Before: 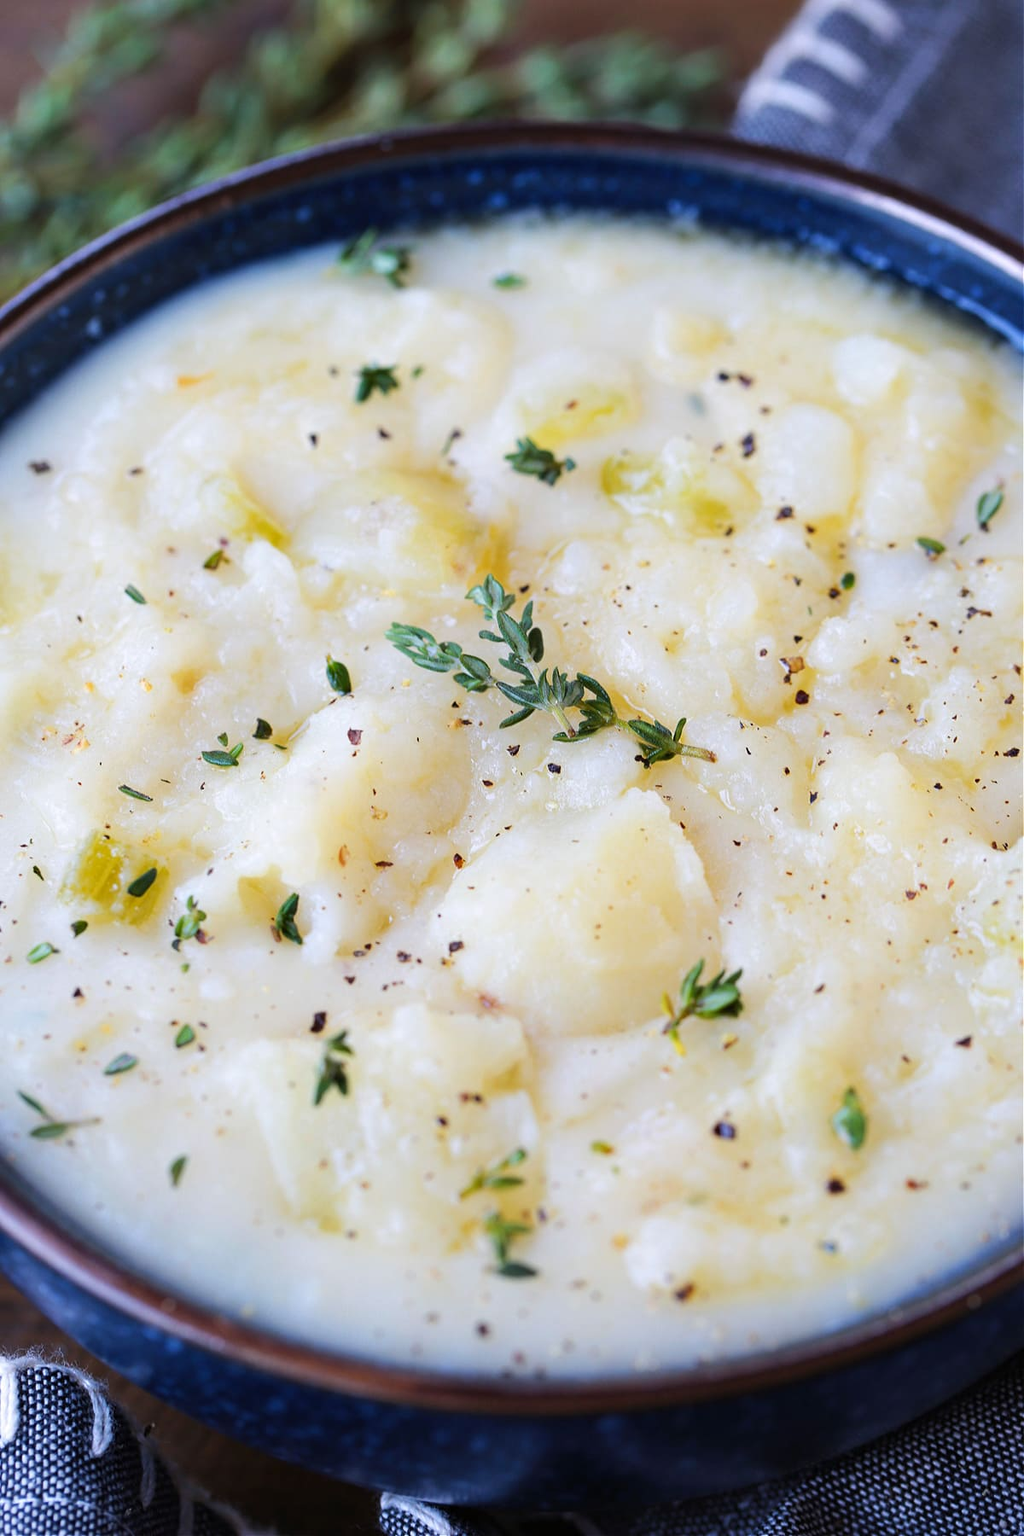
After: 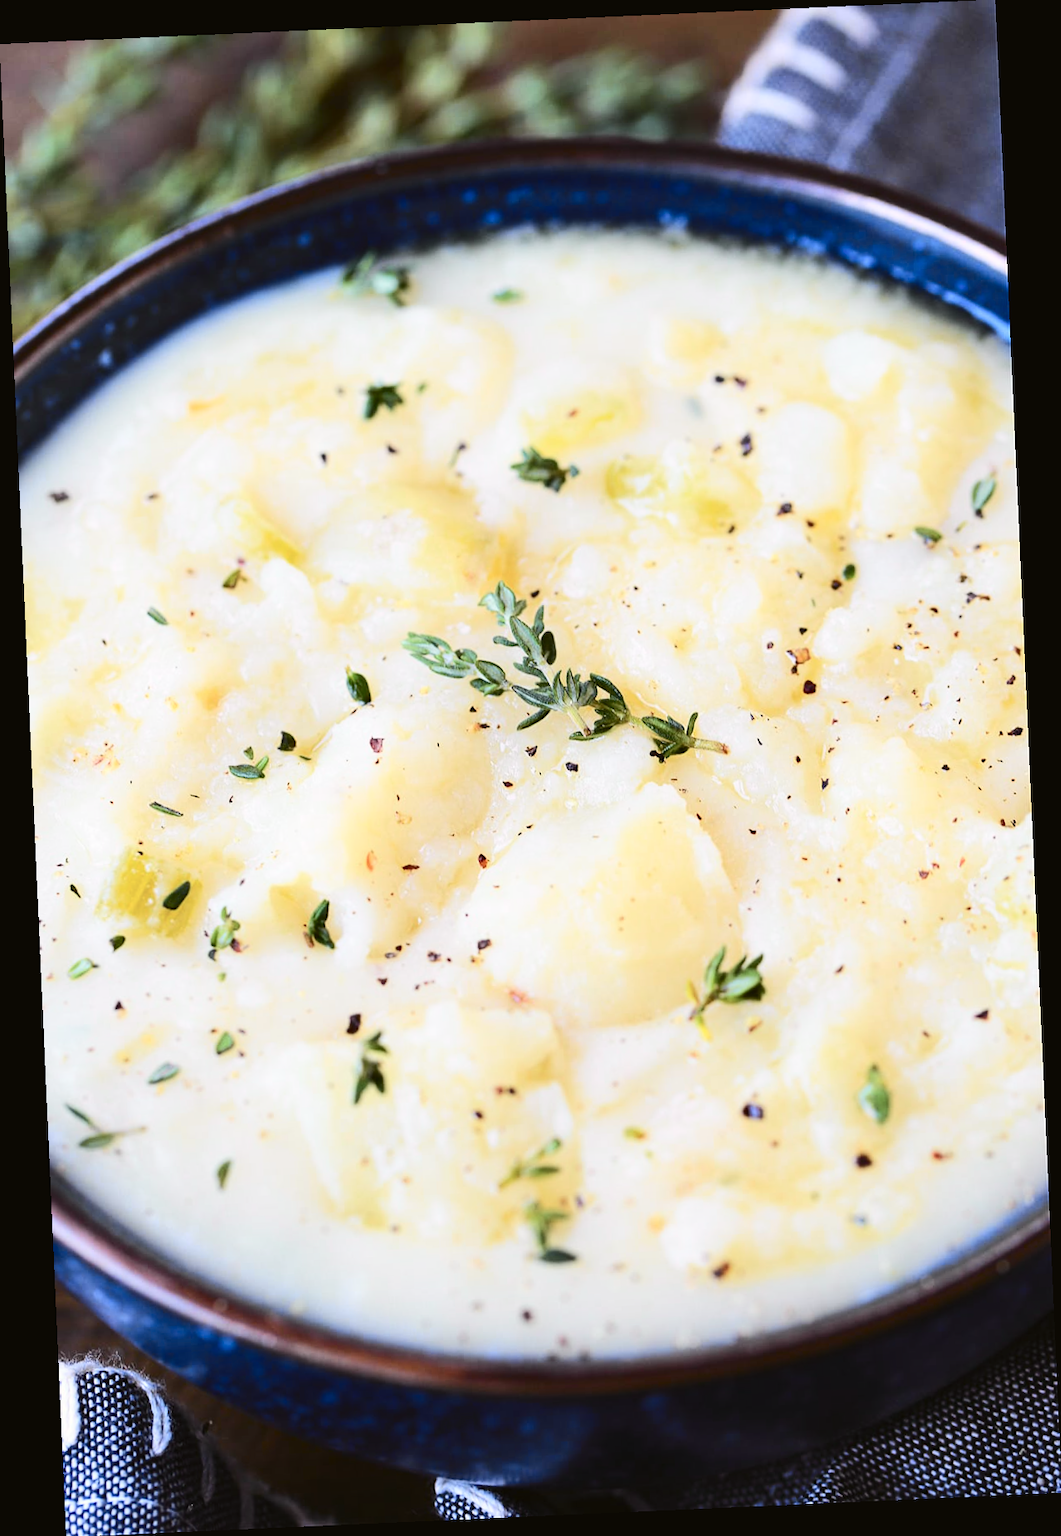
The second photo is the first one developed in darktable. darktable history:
tone curve: curves: ch0 [(0, 0.026) (0.184, 0.172) (0.391, 0.468) (0.446, 0.56) (0.605, 0.758) (0.831, 0.931) (0.992, 1)]; ch1 [(0, 0) (0.437, 0.447) (0.501, 0.502) (0.538, 0.539) (0.574, 0.589) (0.617, 0.64) (0.699, 0.749) (0.859, 0.919) (1, 1)]; ch2 [(0, 0) (0.33, 0.301) (0.421, 0.443) (0.447, 0.482) (0.499, 0.509) (0.538, 0.564) (0.585, 0.615) (0.664, 0.664) (1, 1)], color space Lab, independent channels, preserve colors none
rotate and perspective: rotation -2.56°, automatic cropping off
